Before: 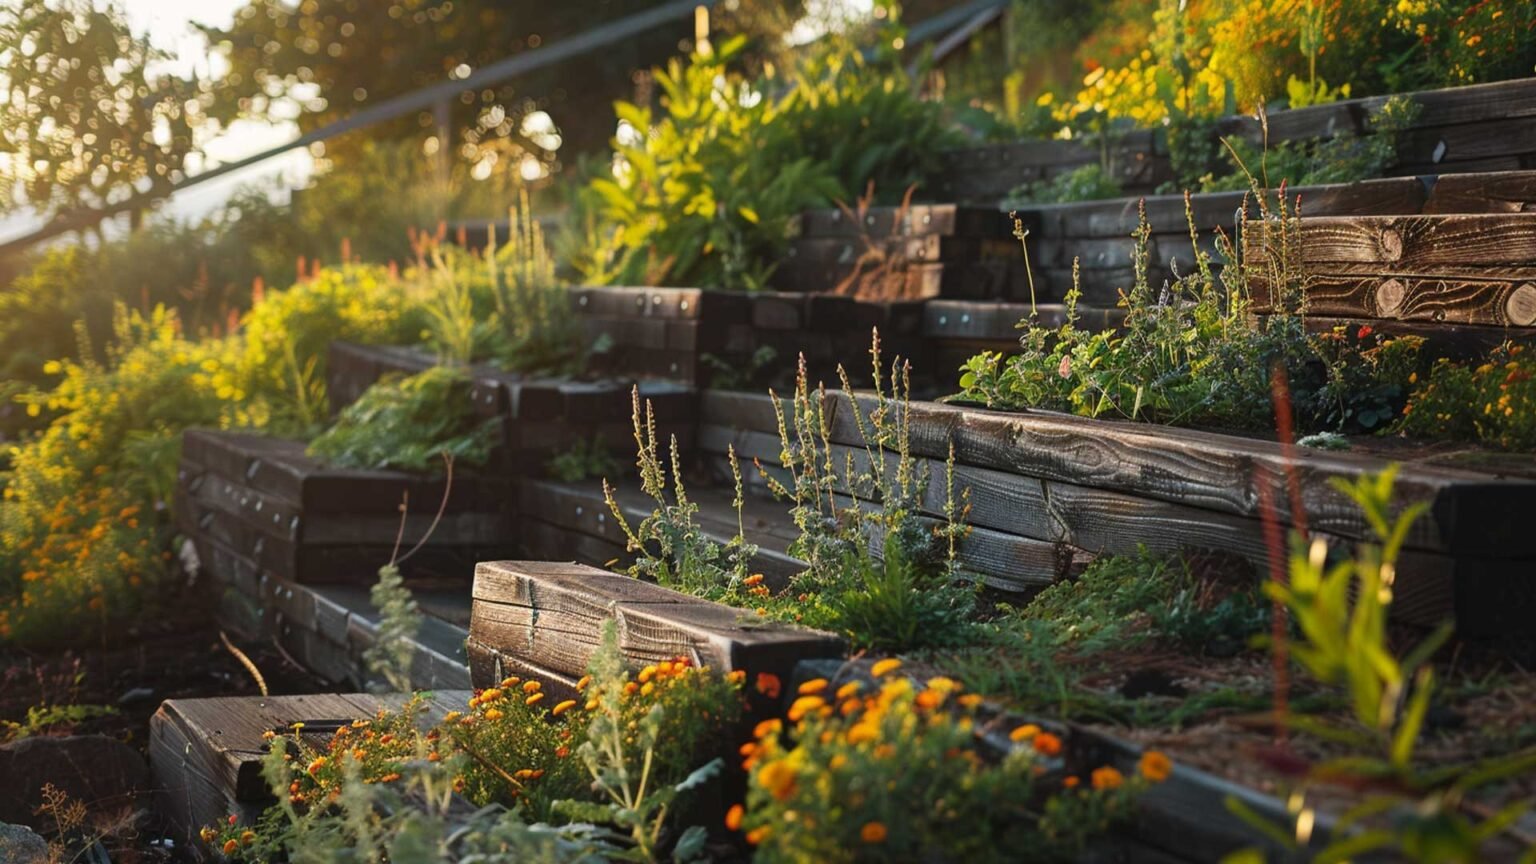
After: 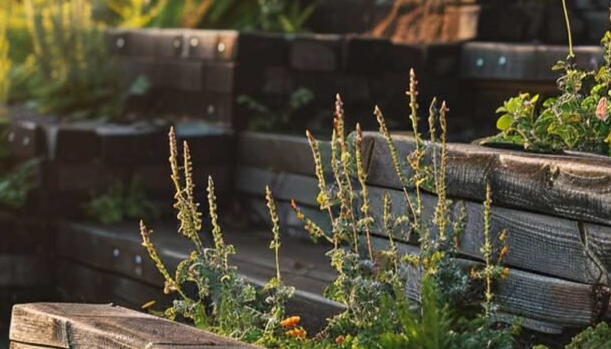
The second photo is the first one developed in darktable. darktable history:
color balance rgb: highlights gain › chroma 0.893%, highlights gain › hue 28.15°, perceptual saturation grading › global saturation 0.611%
crop: left 30.148%, top 29.937%, right 30.046%, bottom 29.561%
